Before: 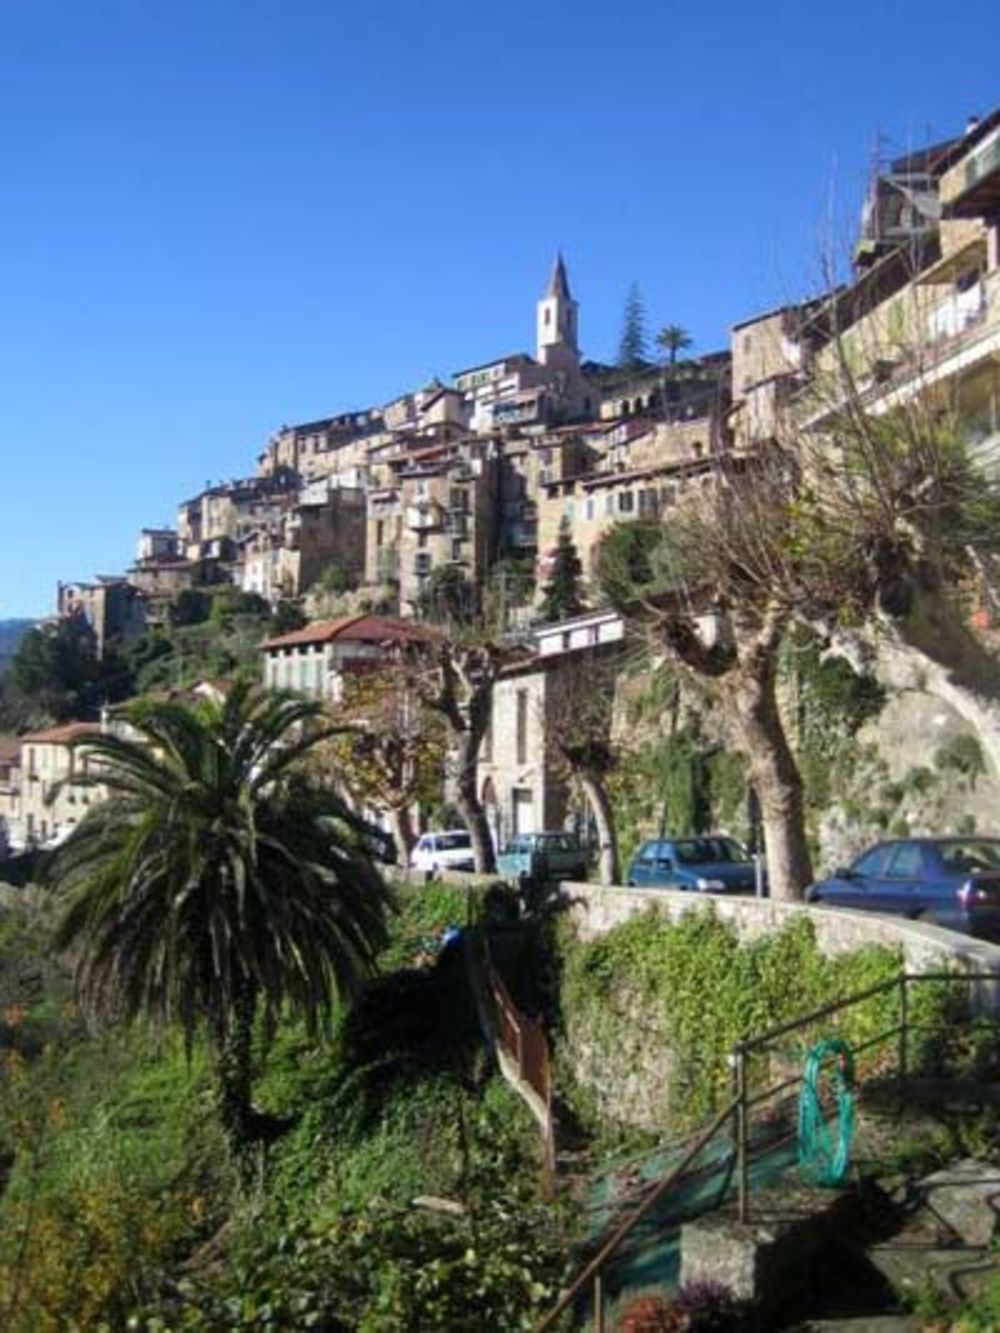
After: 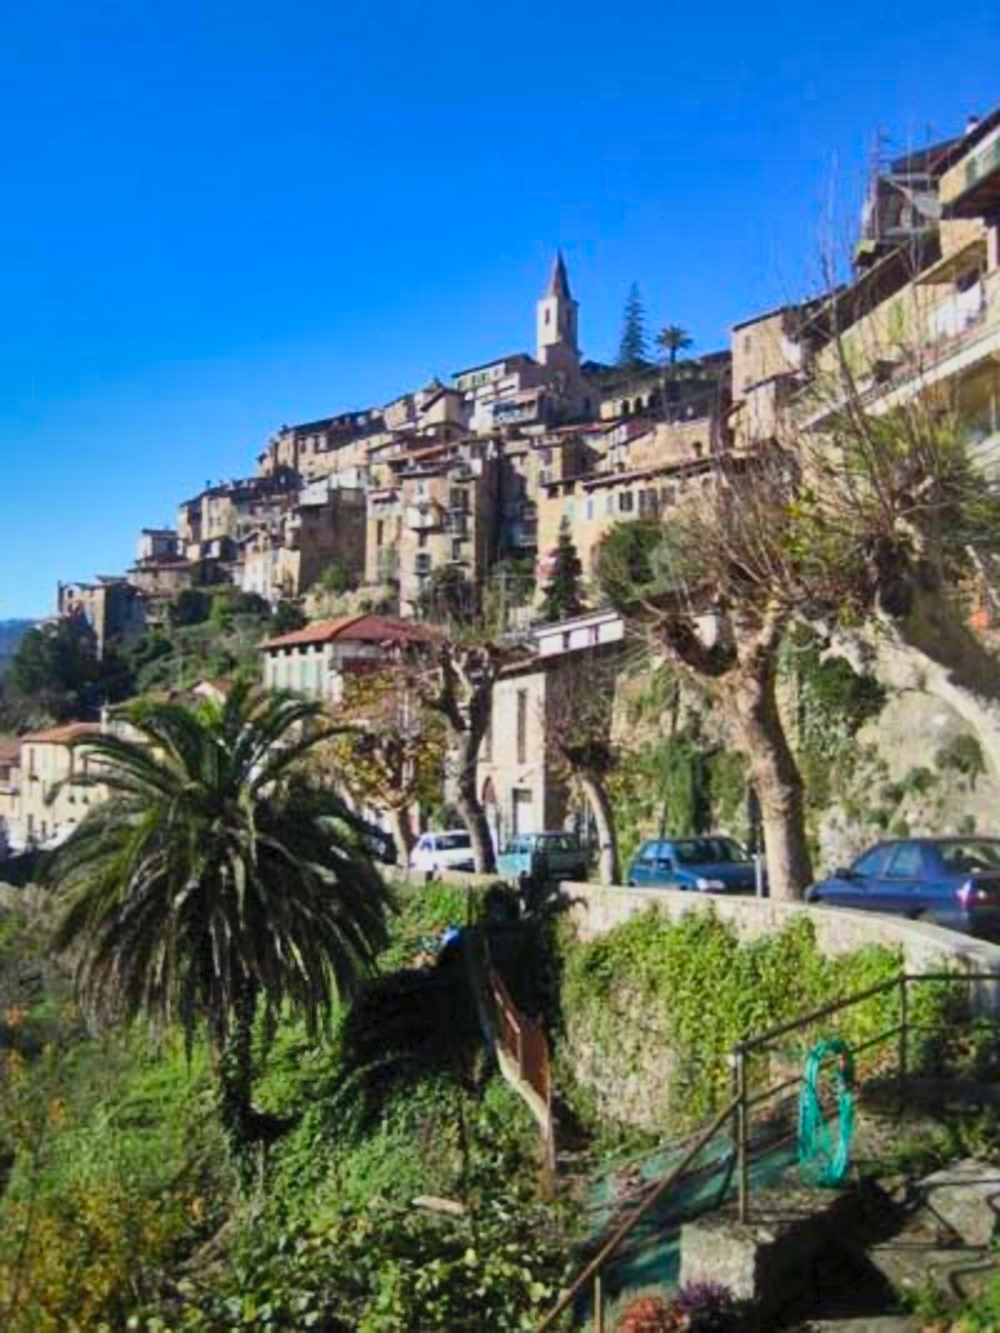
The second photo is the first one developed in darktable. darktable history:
contrast brightness saturation: contrast 0.2, brightness 0.168, saturation 0.23
shadows and highlights: shadows 79.6, white point adjustment -8.92, highlights -61.37, soften with gaussian
